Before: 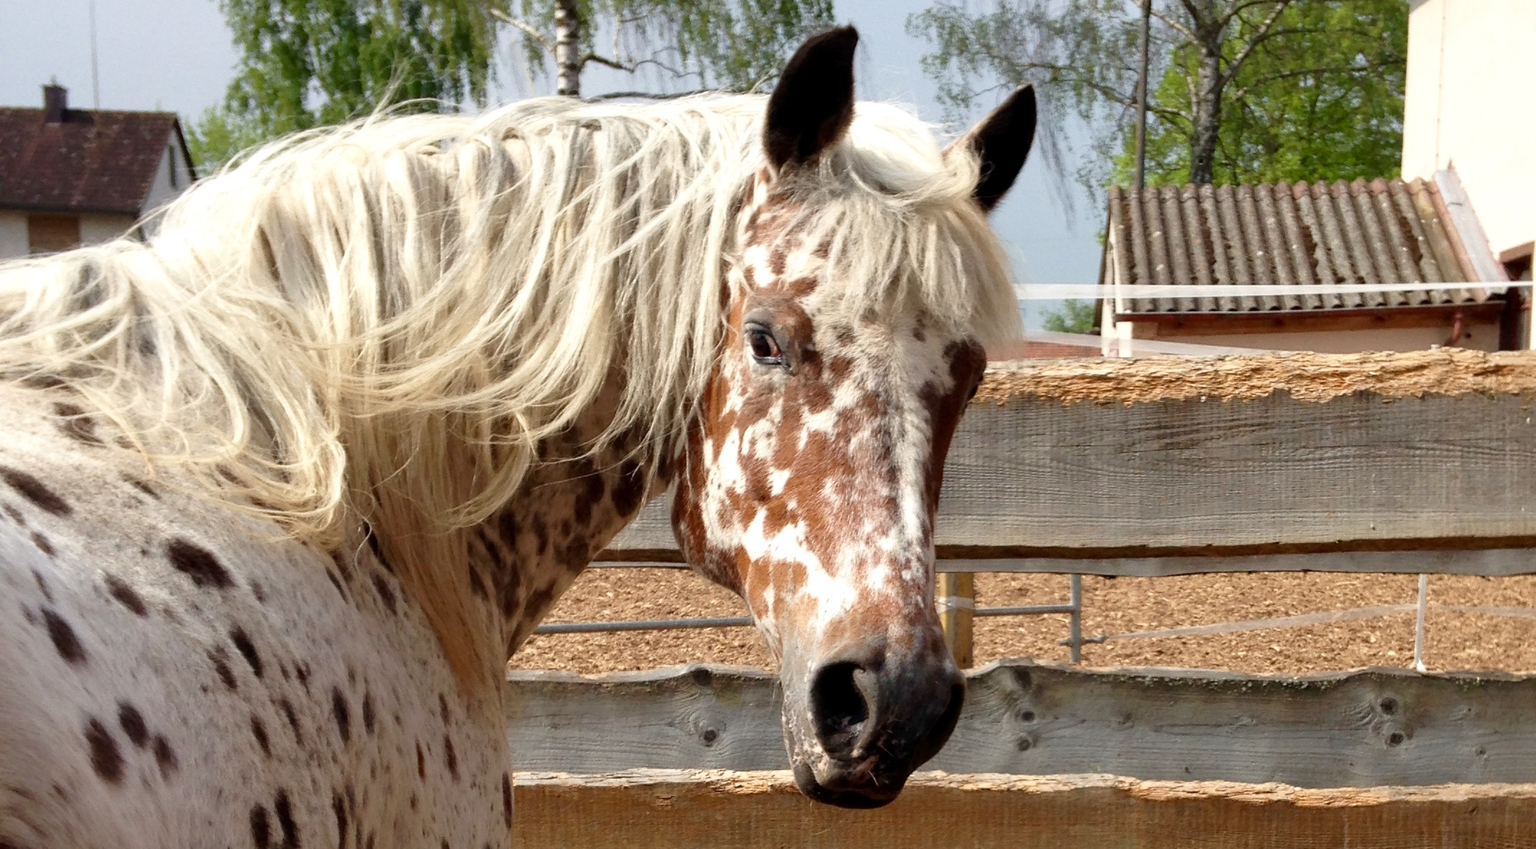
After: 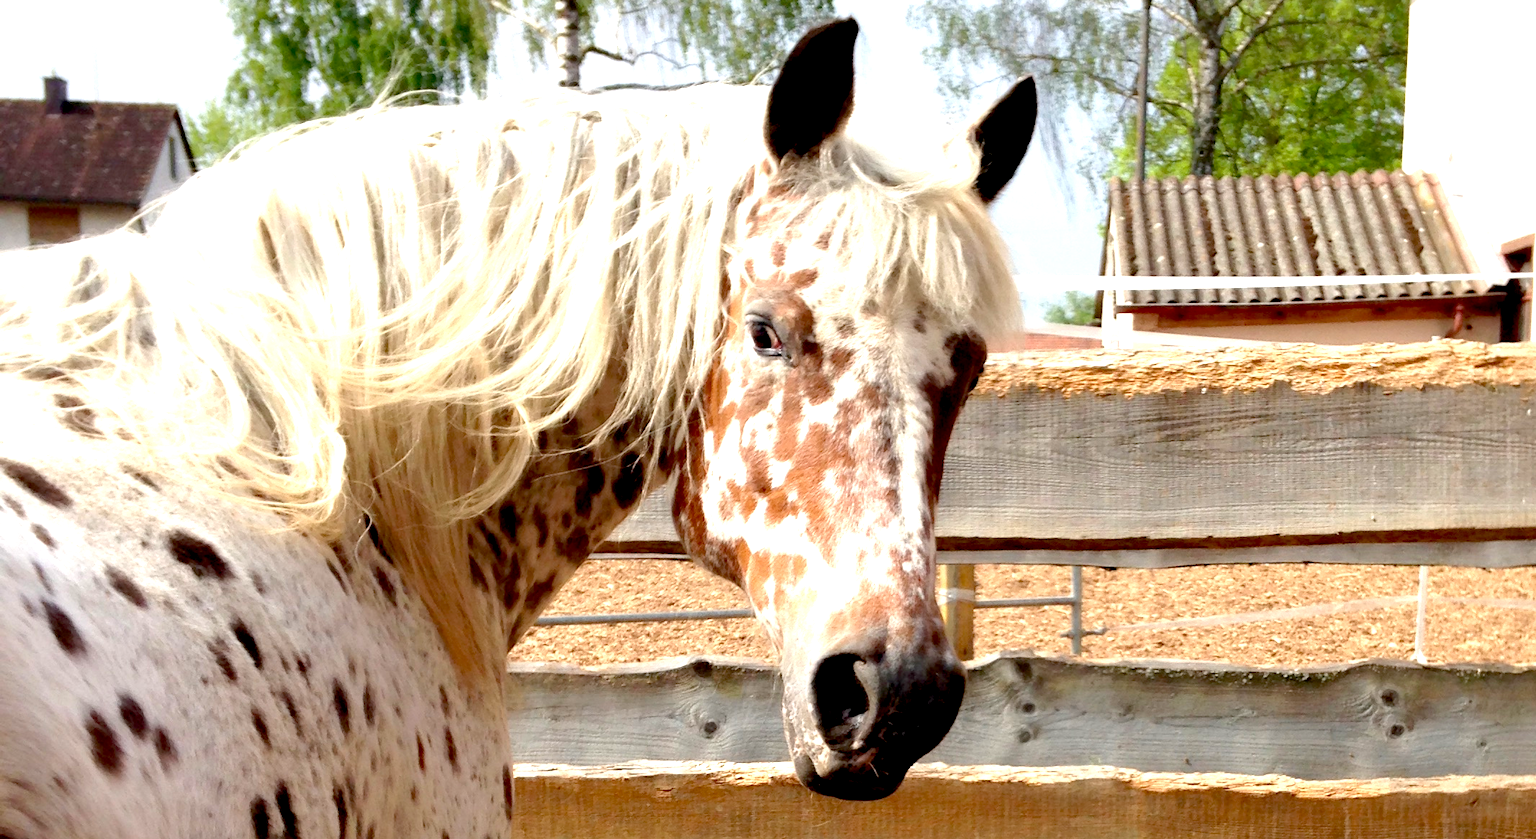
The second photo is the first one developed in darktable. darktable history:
crop: top 1.049%, right 0.001%
exposure: black level correction 0.01, exposure 1 EV, compensate highlight preservation false
contrast equalizer: octaves 7, y [[0.502, 0.505, 0.512, 0.529, 0.564, 0.588], [0.5 ×6], [0.502, 0.505, 0.512, 0.529, 0.564, 0.588], [0, 0.001, 0.001, 0.004, 0.008, 0.011], [0, 0.001, 0.001, 0.004, 0.008, 0.011]], mix -1
